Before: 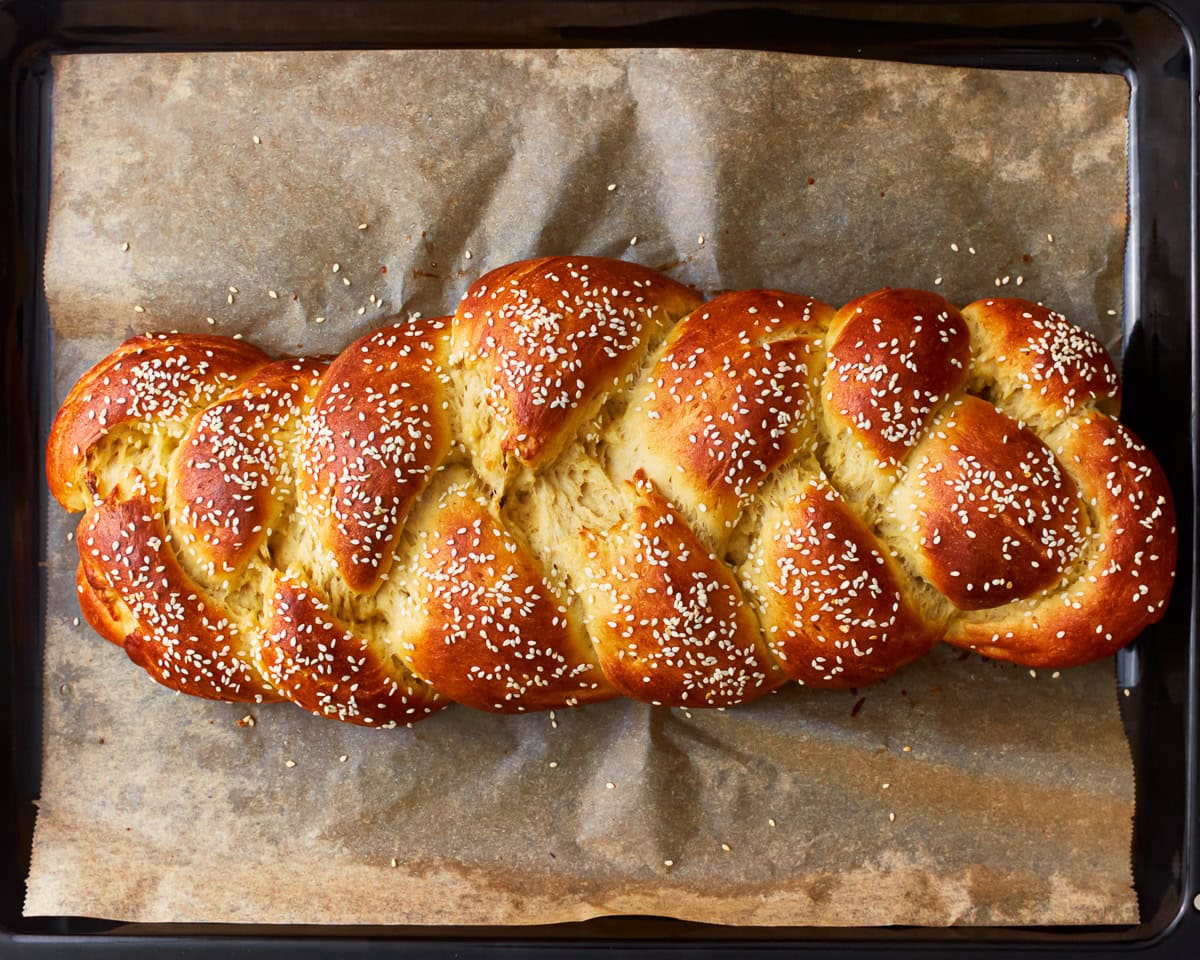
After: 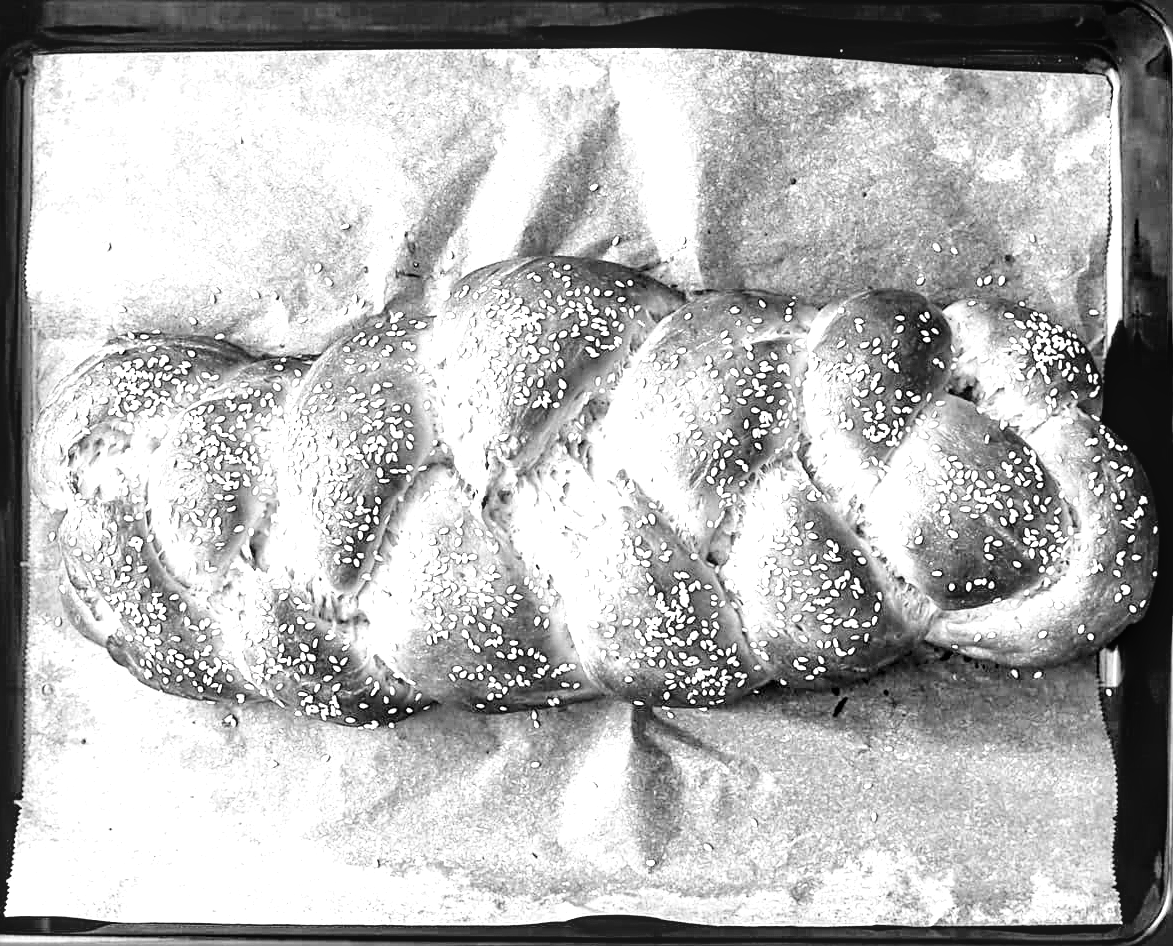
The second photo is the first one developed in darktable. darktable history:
tone curve: curves: ch0 [(0, 0) (0.003, 0) (0.011, 0.001) (0.025, 0.003) (0.044, 0.005) (0.069, 0.012) (0.1, 0.023) (0.136, 0.039) (0.177, 0.088) (0.224, 0.15) (0.277, 0.239) (0.335, 0.334) (0.399, 0.43) (0.468, 0.526) (0.543, 0.621) (0.623, 0.711) (0.709, 0.791) (0.801, 0.87) (0.898, 0.949) (1, 1)], color space Lab, independent channels, preserve colors none
color calibration: output gray [0.18, 0.41, 0.41, 0], illuminant as shot in camera, x 0.358, y 0.373, temperature 4628.91 K
local contrast: on, module defaults
exposure: black level correction 0.001, exposure 1.989 EV, compensate highlight preservation false
crop and rotate: left 1.524%, right 0.676%, bottom 1.401%
sharpen: amount 0.571
